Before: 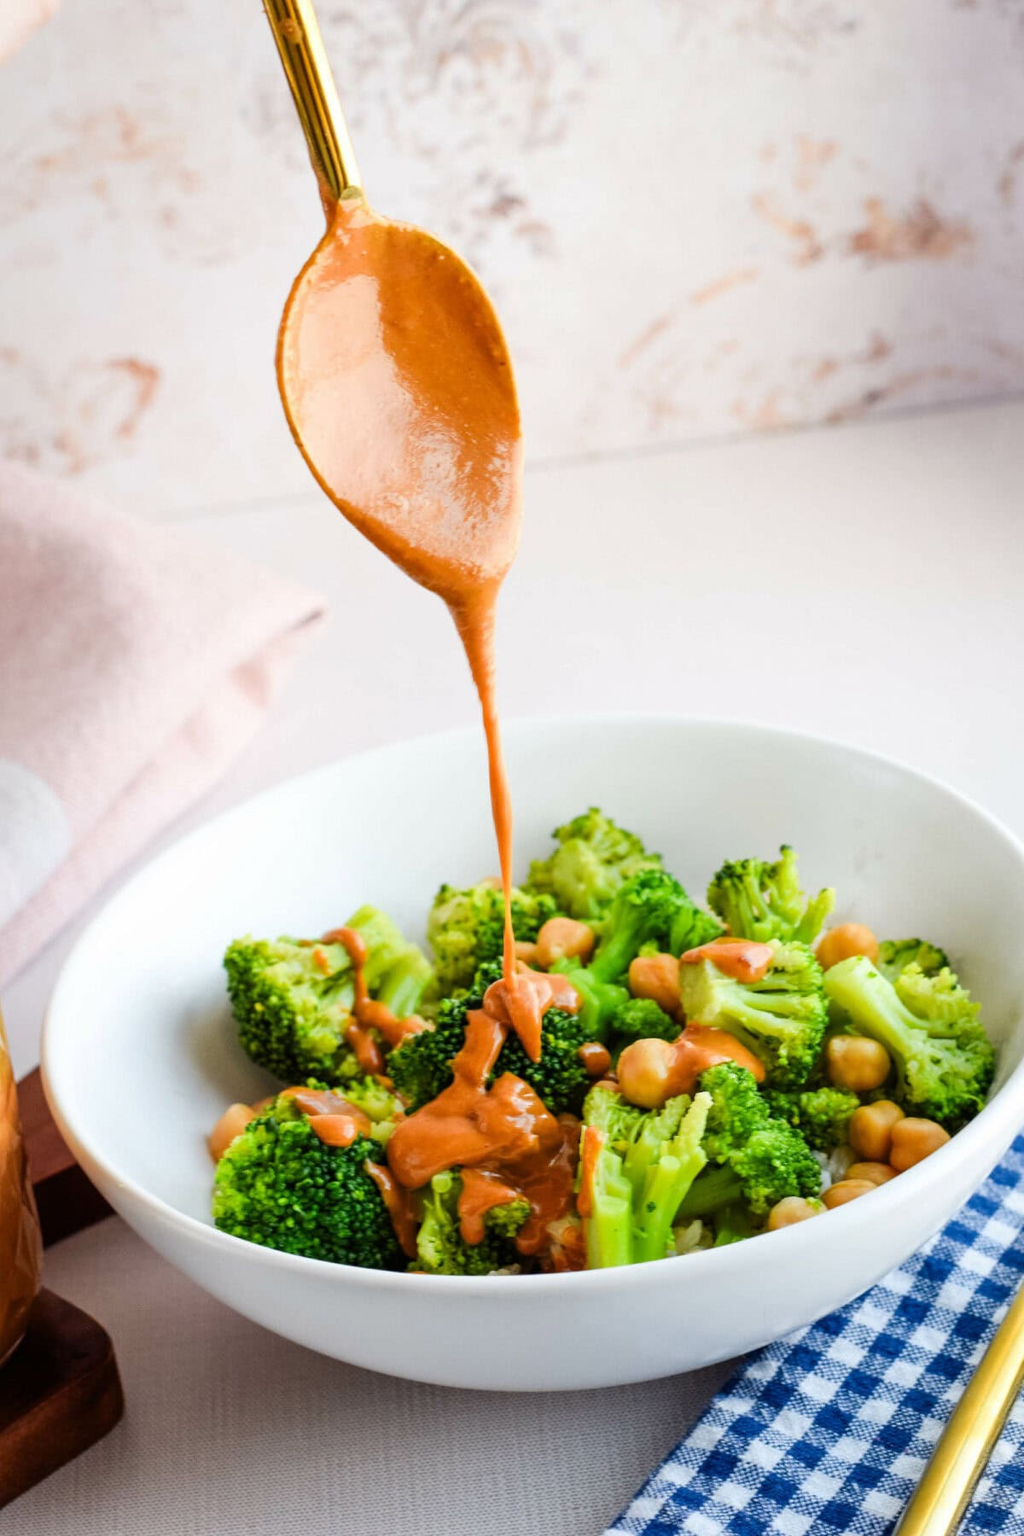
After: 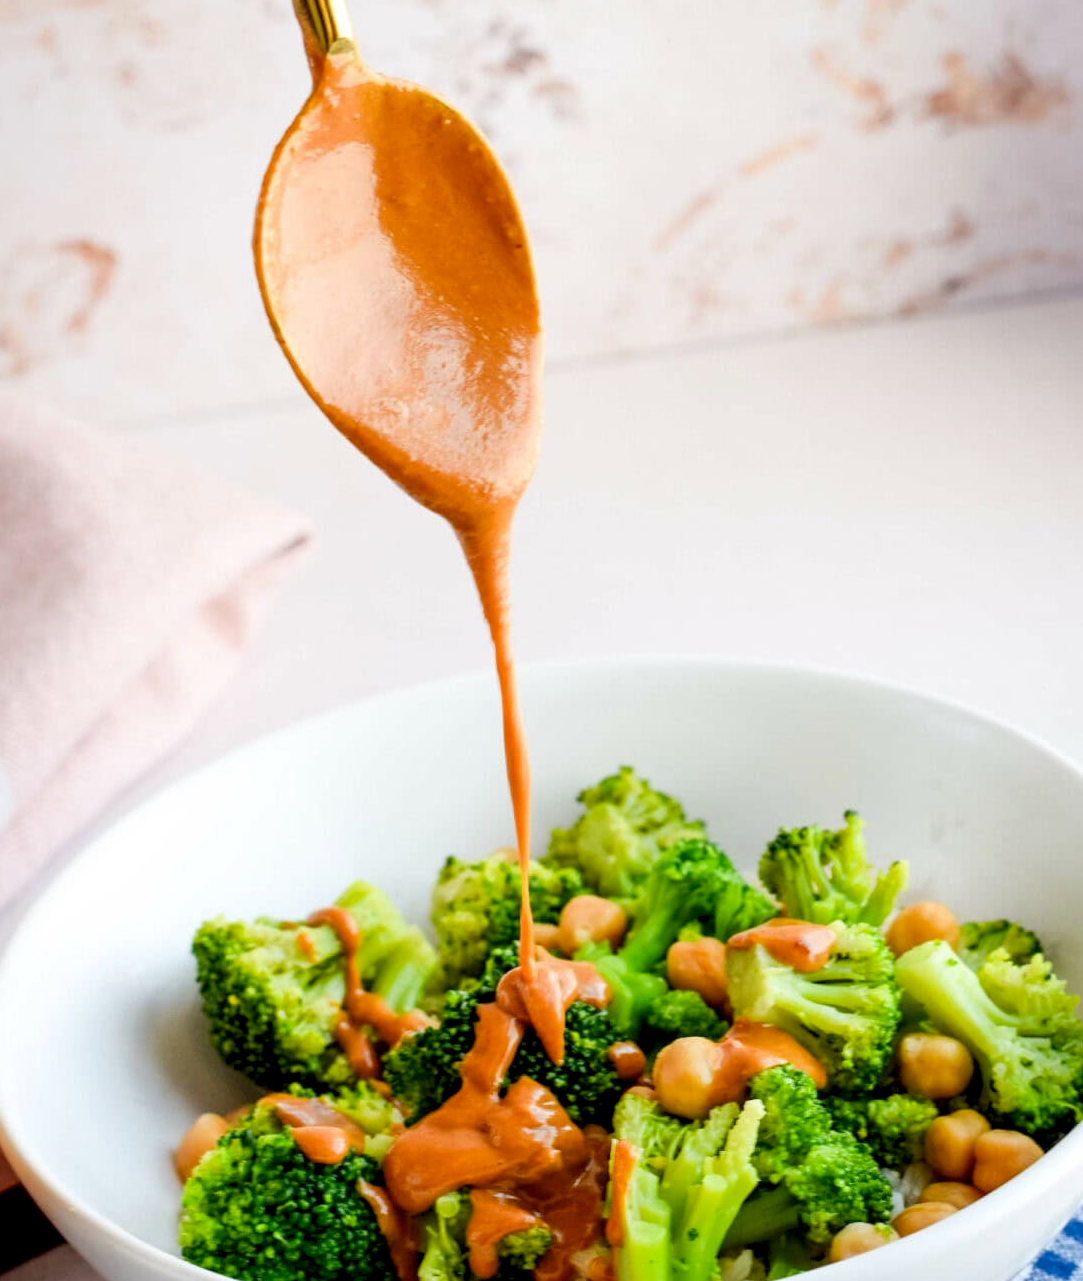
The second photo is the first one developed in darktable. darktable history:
crop: left 5.849%, top 10.005%, right 3.826%, bottom 18.821%
exposure: black level correction 0.01, exposure 0.017 EV, compensate exposure bias true, compensate highlight preservation false
